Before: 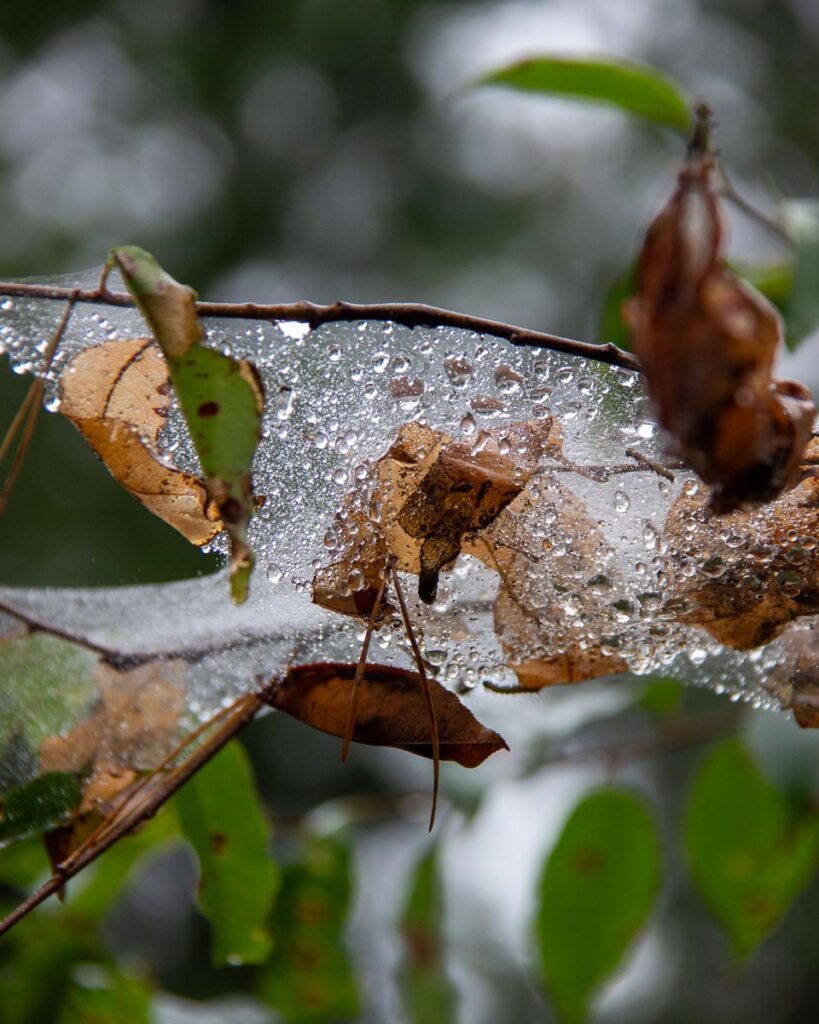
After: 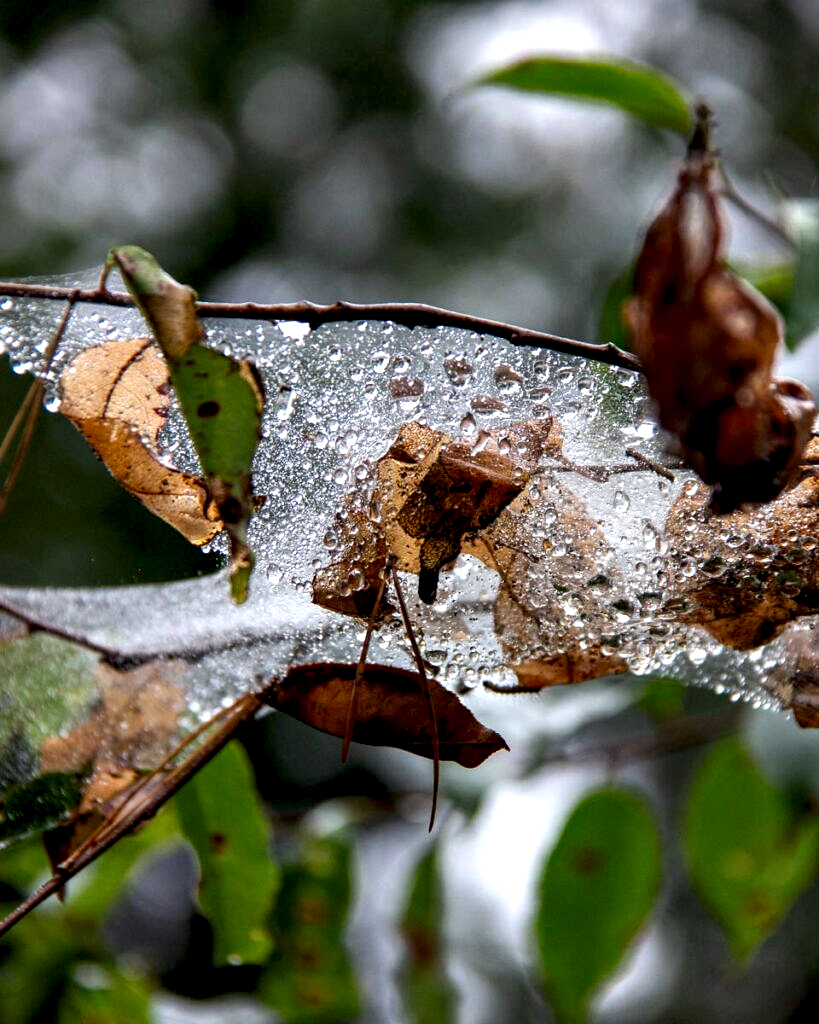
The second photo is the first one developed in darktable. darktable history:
local contrast: highlights 100%, shadows 103%, detail 131%, midtone range 0.2
contrast equalizer: octaves 7, y [[0.6 ×6], [0.55 ×6], [0 ×6], [0 ×6], [0 ×6]]
